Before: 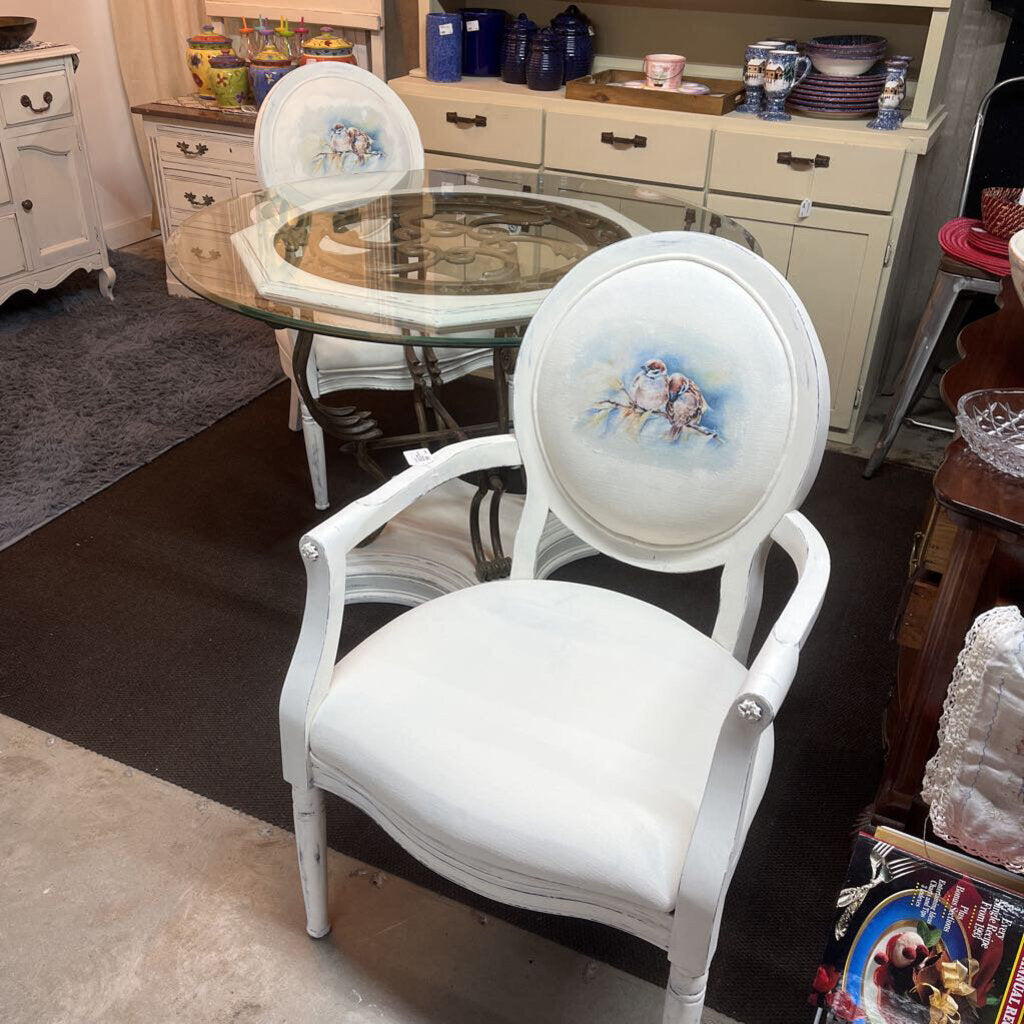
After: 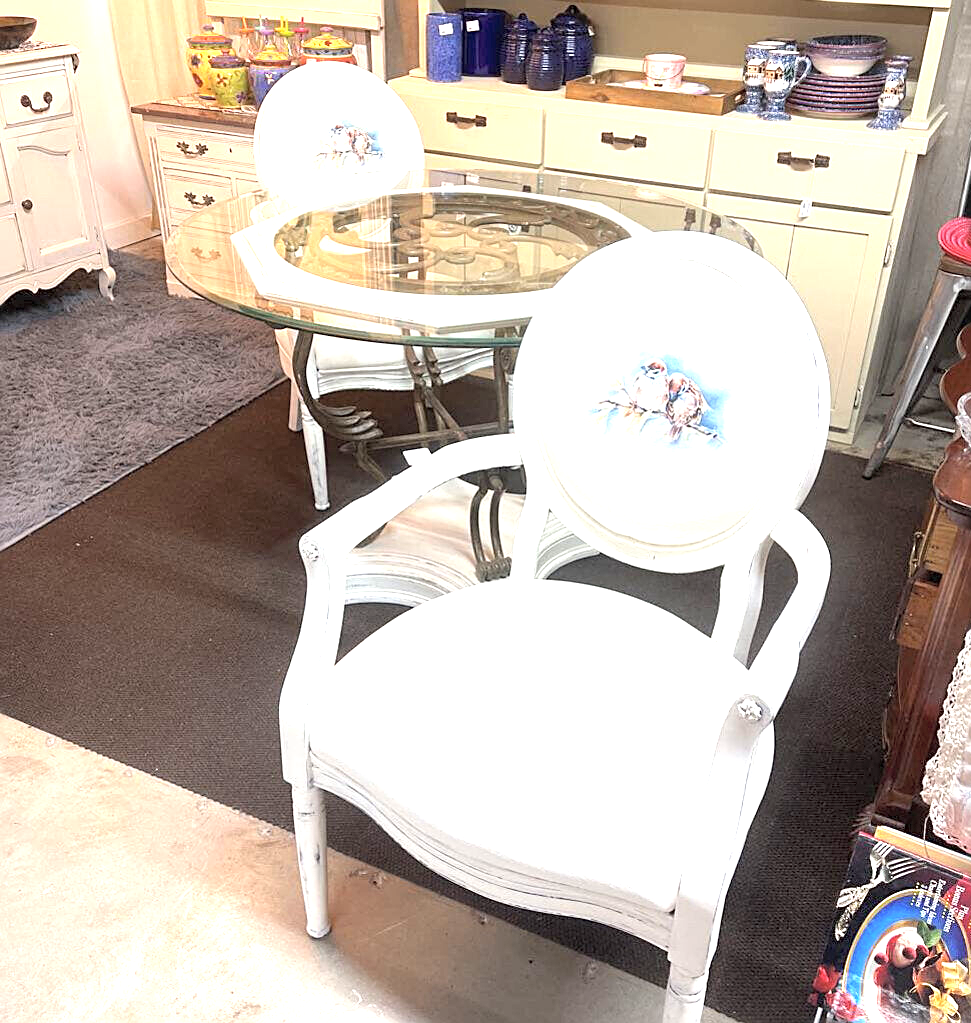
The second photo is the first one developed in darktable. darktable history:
exposure: black level correction 0, exposure 1.5 EV, compensate highlight preservation false
crop and rotate: right 5.167%
contrast brightness saturation: brightness 0.15
sharpen: on, module defaults
